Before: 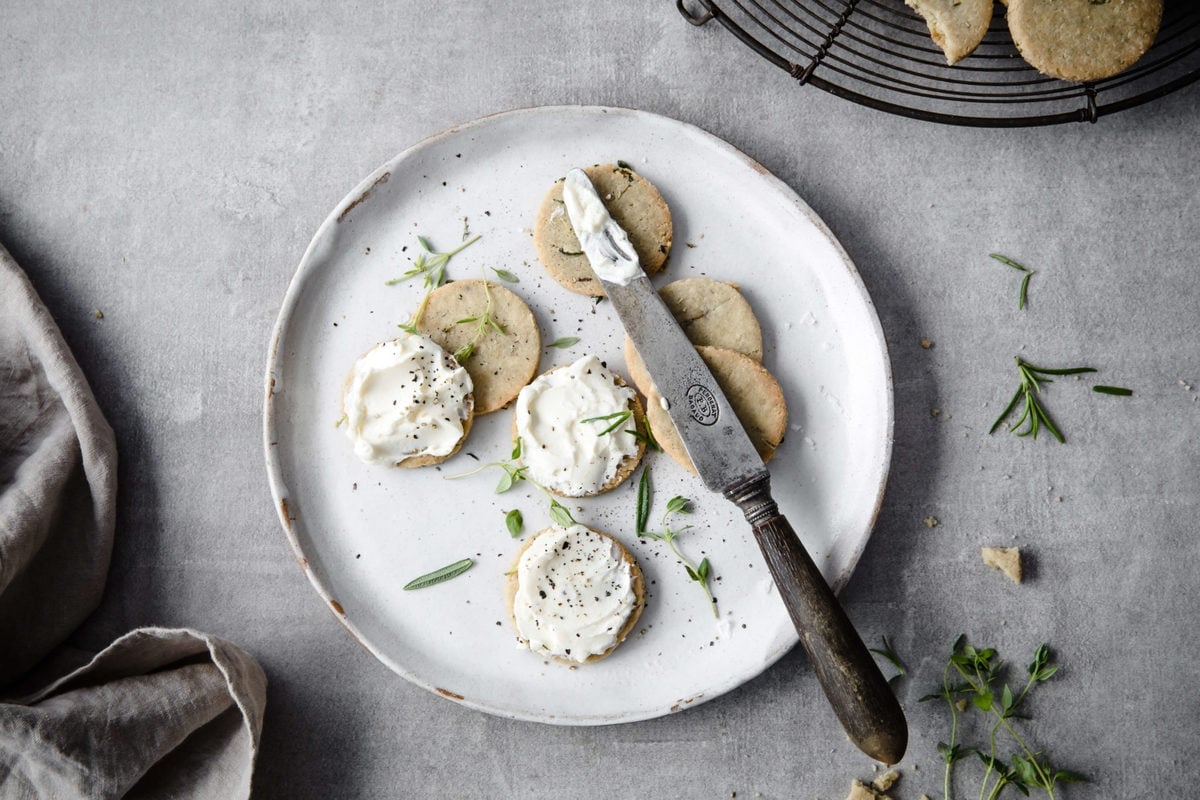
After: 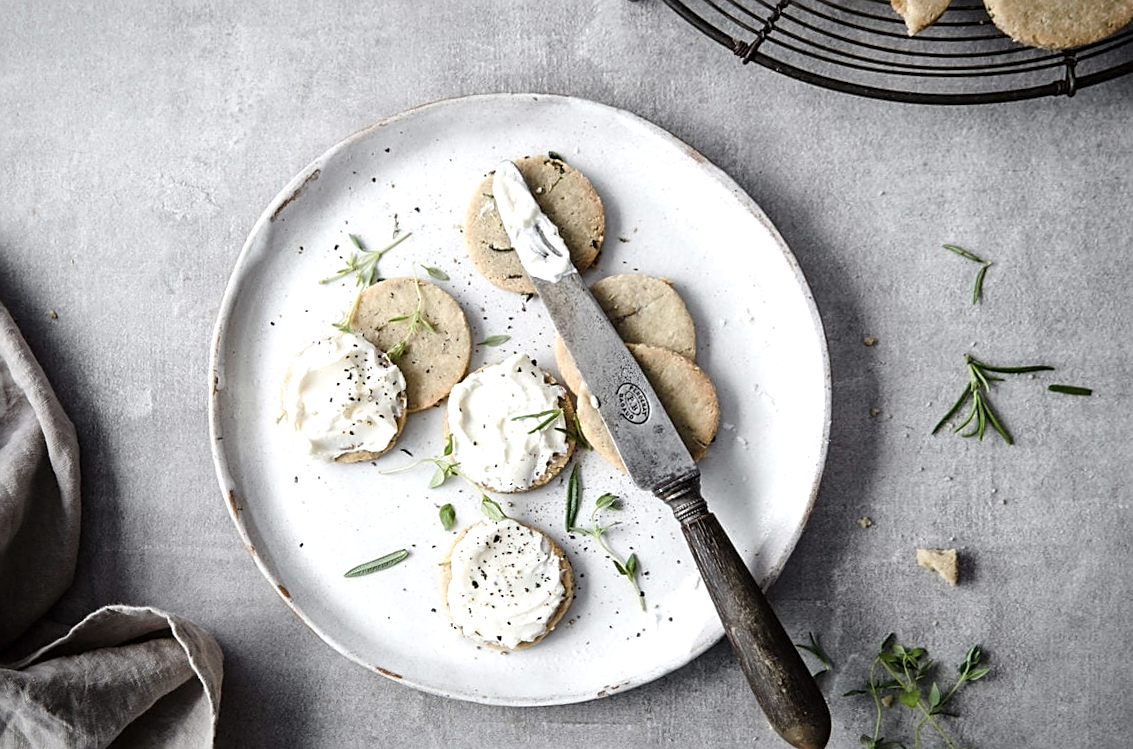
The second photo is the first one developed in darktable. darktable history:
color correction: saturation 0.8
rotate and perspective: rotation 0.062°, lens shift (vertical) 0.115, lens shift (horizontal) -0.133, crop left 0.047, crop right 0.94, crop top 0.061, crop bottom 0.94
exposure: exposure 0.3 EV, compensate highlight preservation false
sharpen: on, module defaults
